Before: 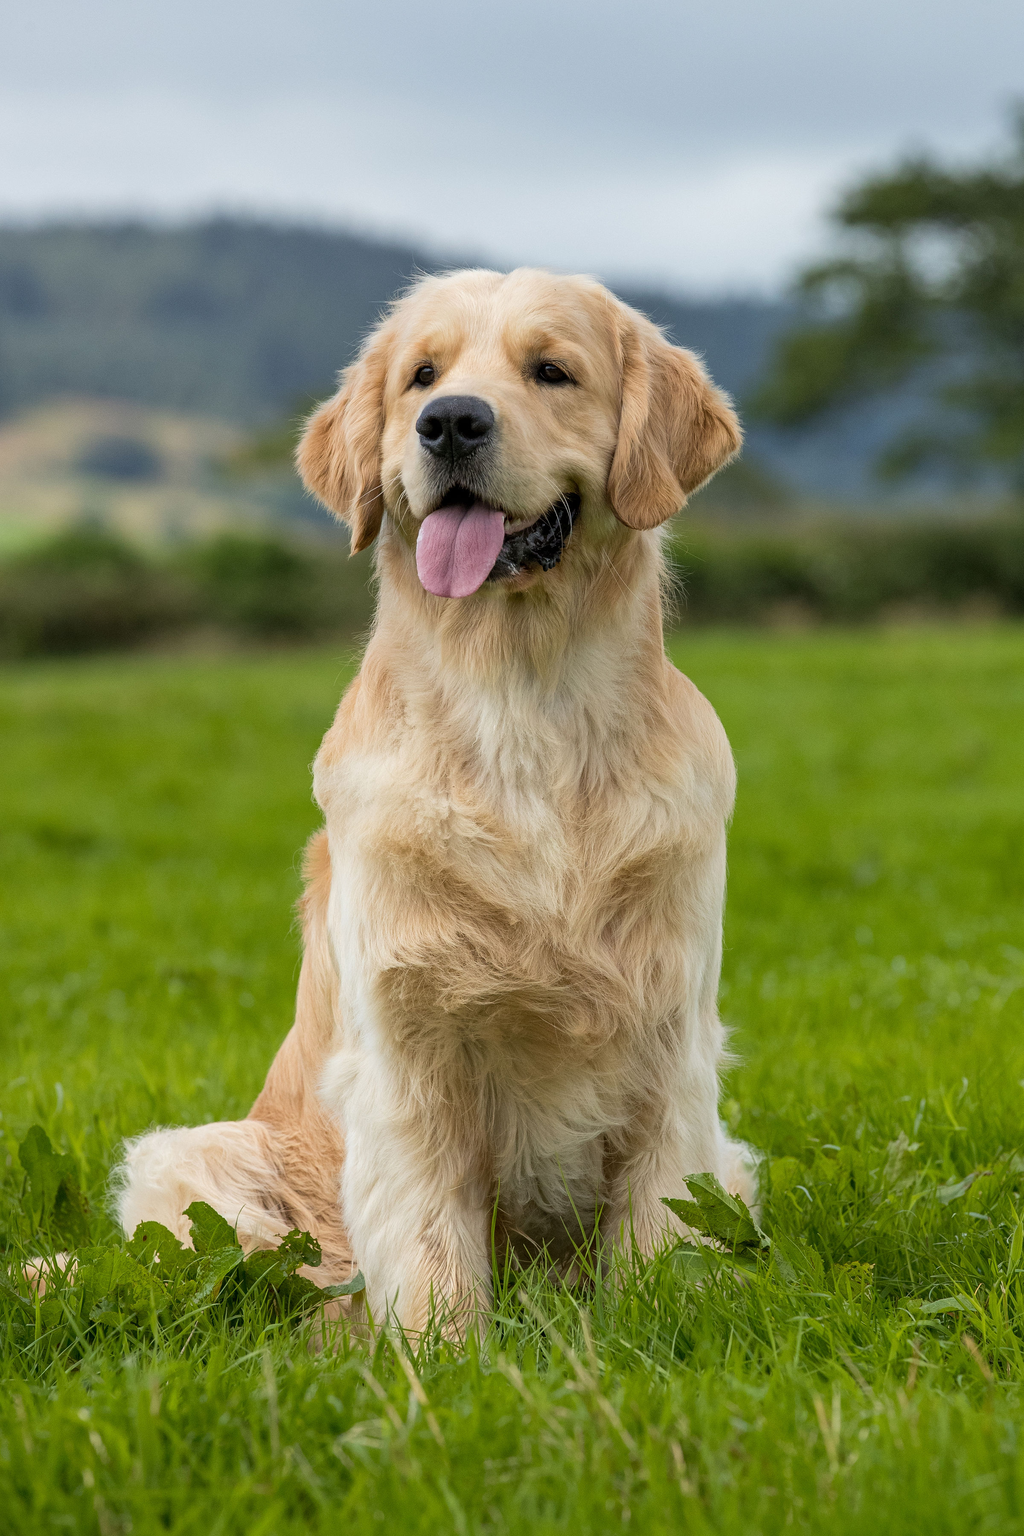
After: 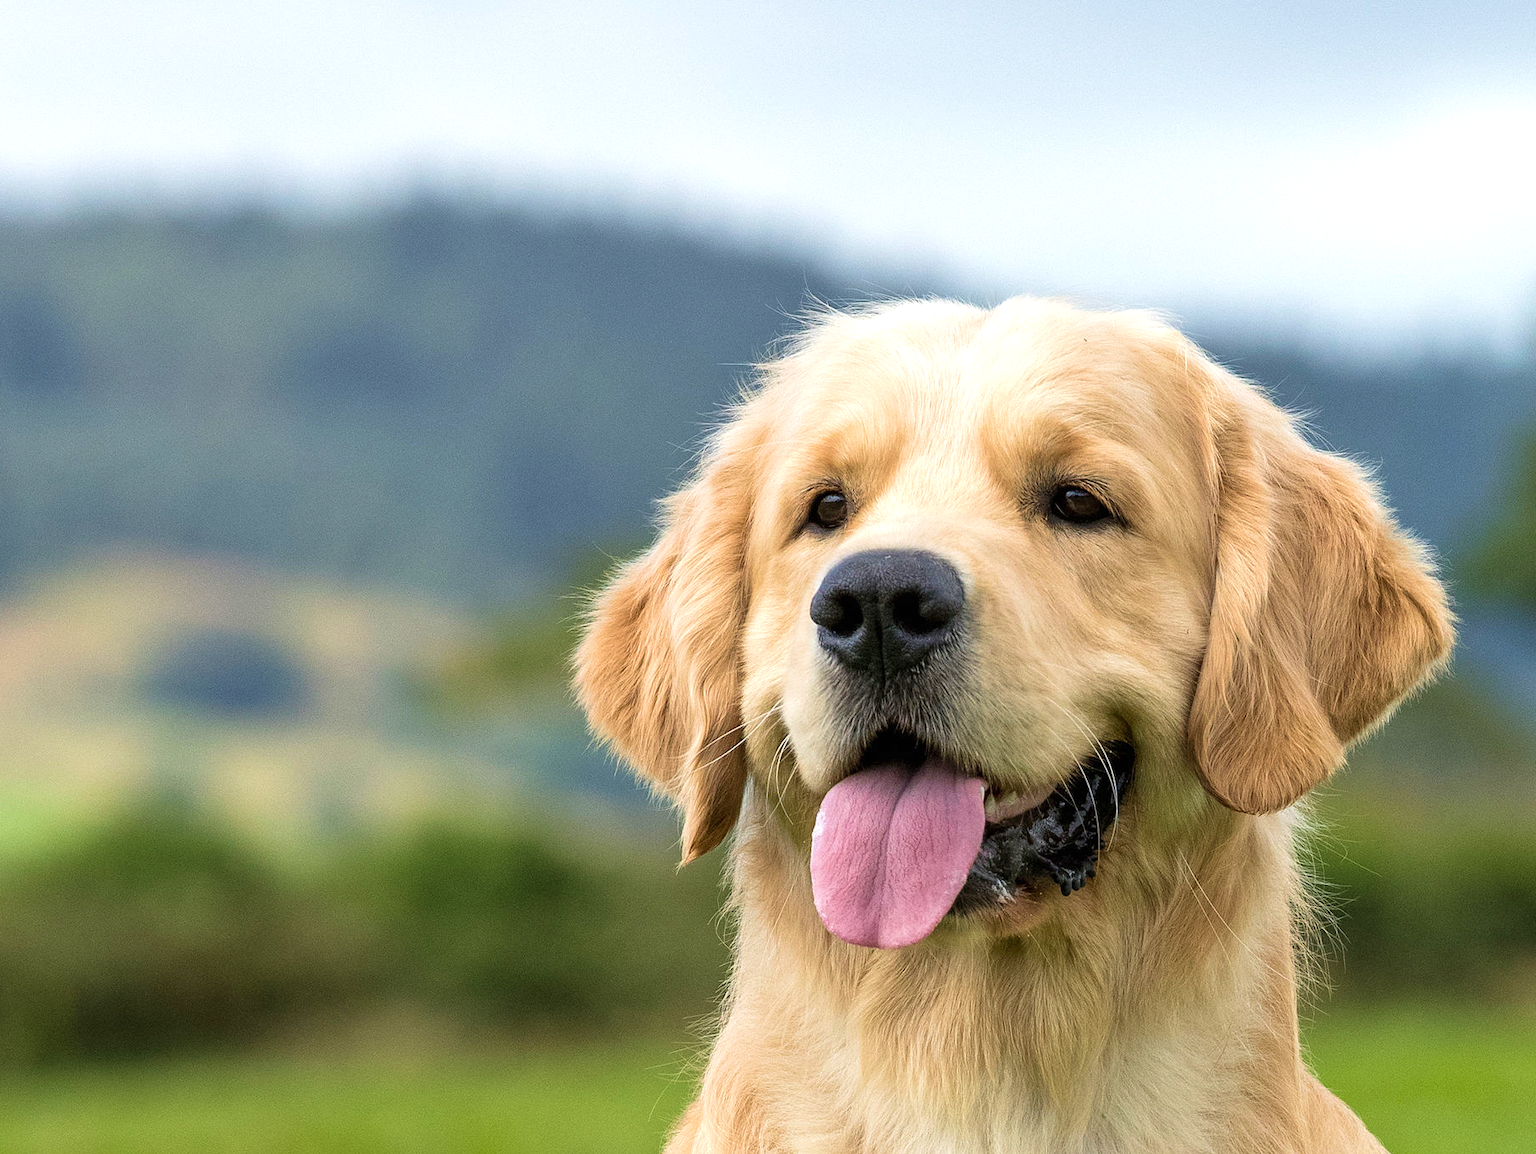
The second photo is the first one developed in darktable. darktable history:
crop: left 0.539%, top 7.645%, right 23.415%, bottom 54.221%
exposure: black level correction 0, exposure 0.498 EV, compensate exposure bias true, compensate highlight preservation false
velvia: strength 27.45%
